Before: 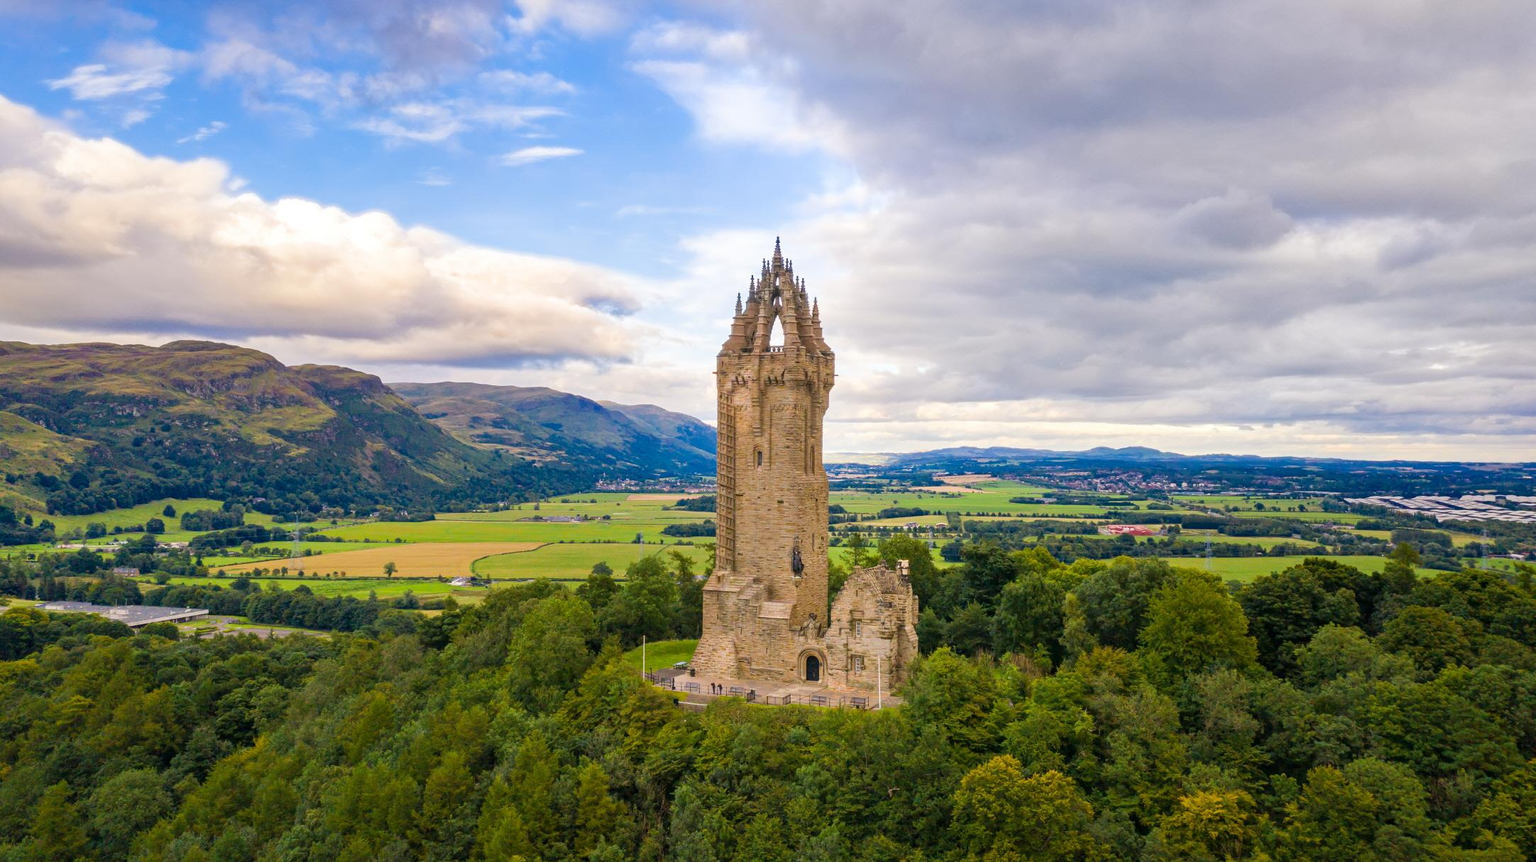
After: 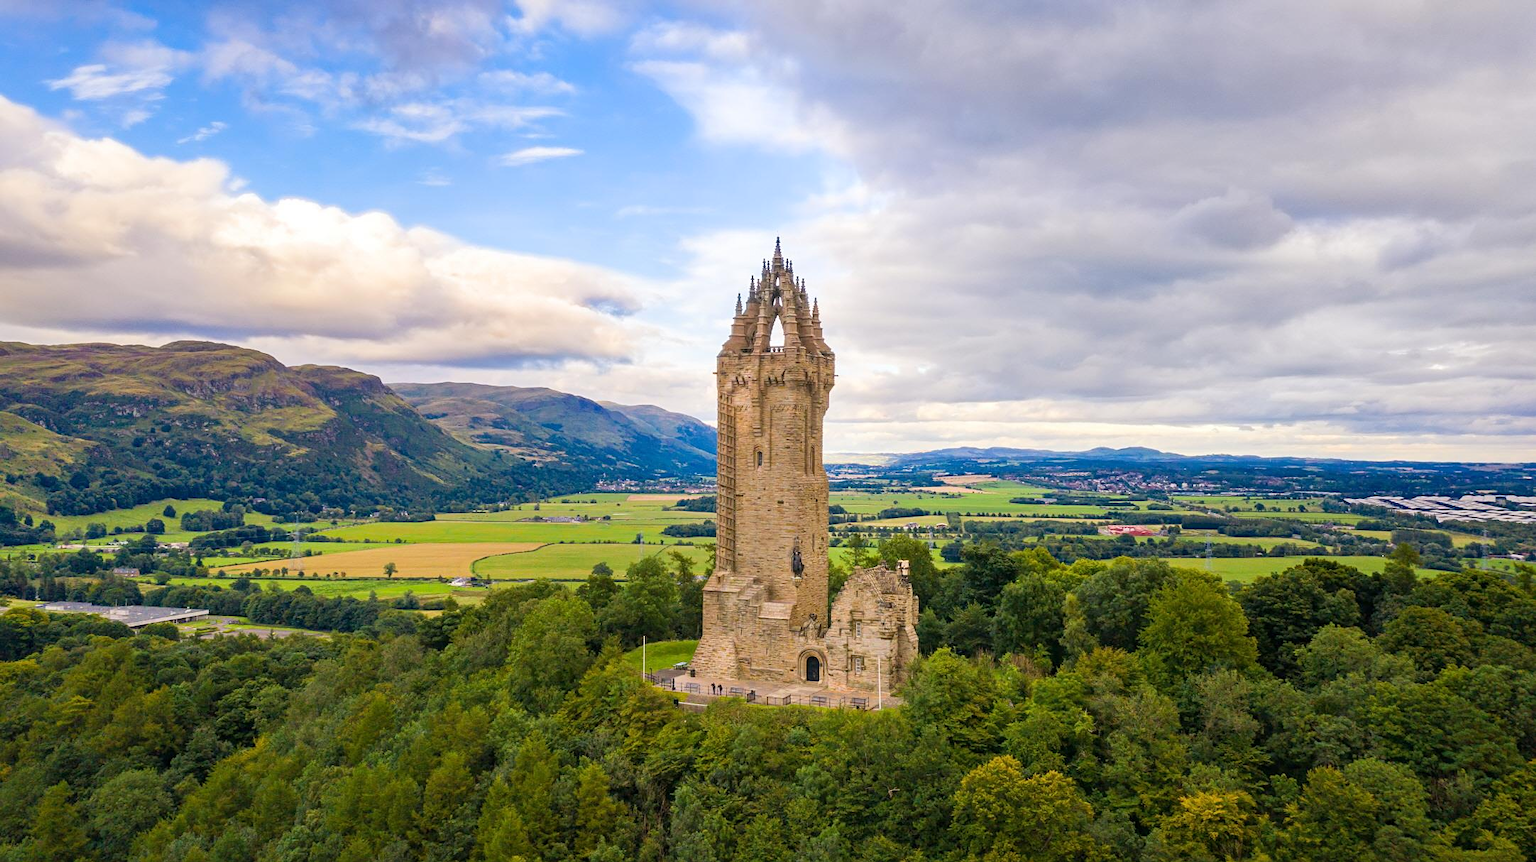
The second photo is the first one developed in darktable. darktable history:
sharpen: amount 0.2
base curve: curves: ch0 [(0, 0) (0.472, 0.508) (1, 1)]
